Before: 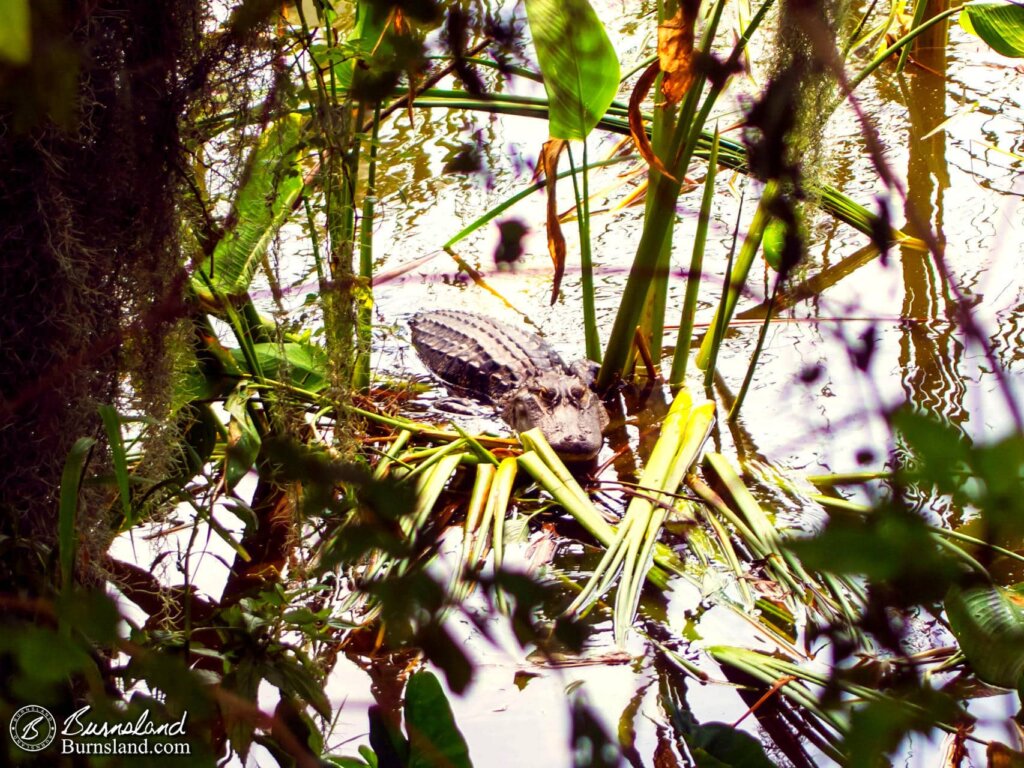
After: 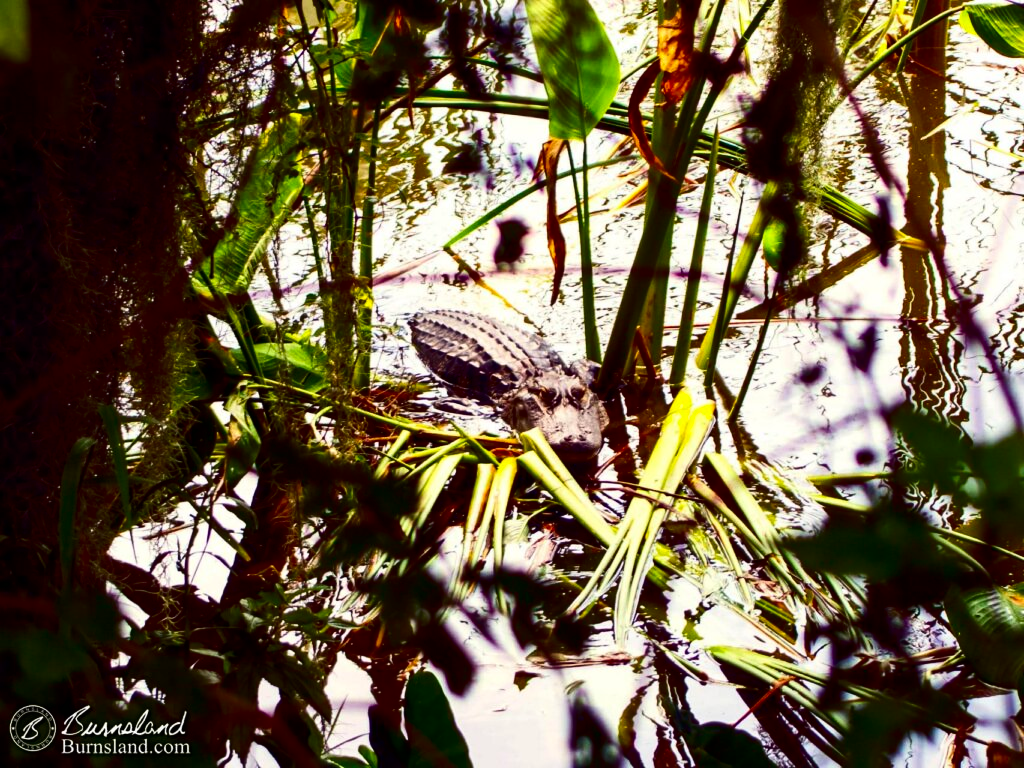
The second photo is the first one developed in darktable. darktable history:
contrast brightness saturation: contrast 0.186, brightness -0.23, saturation 0.117
